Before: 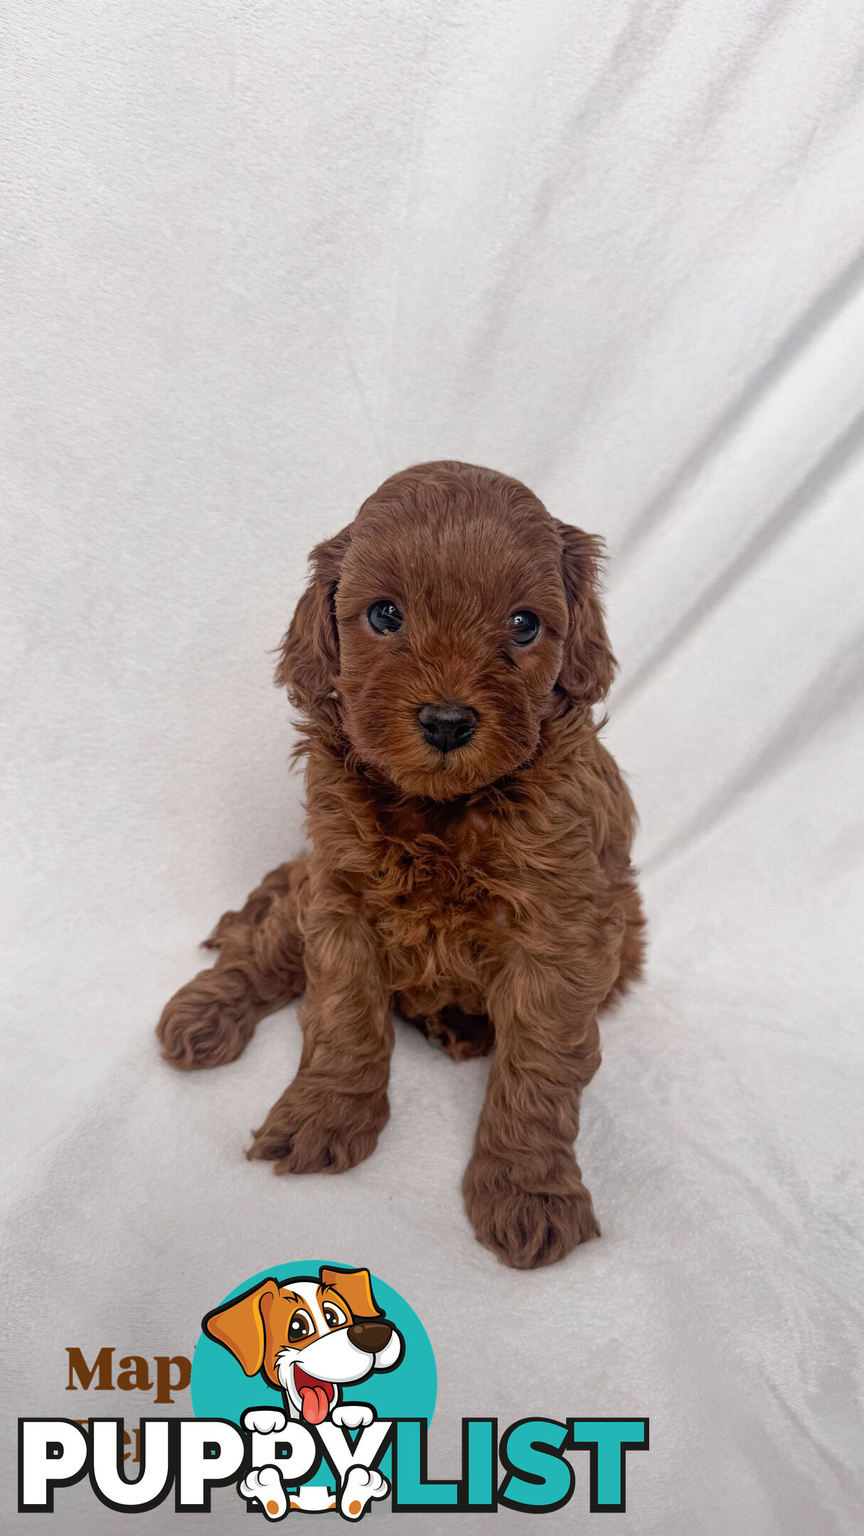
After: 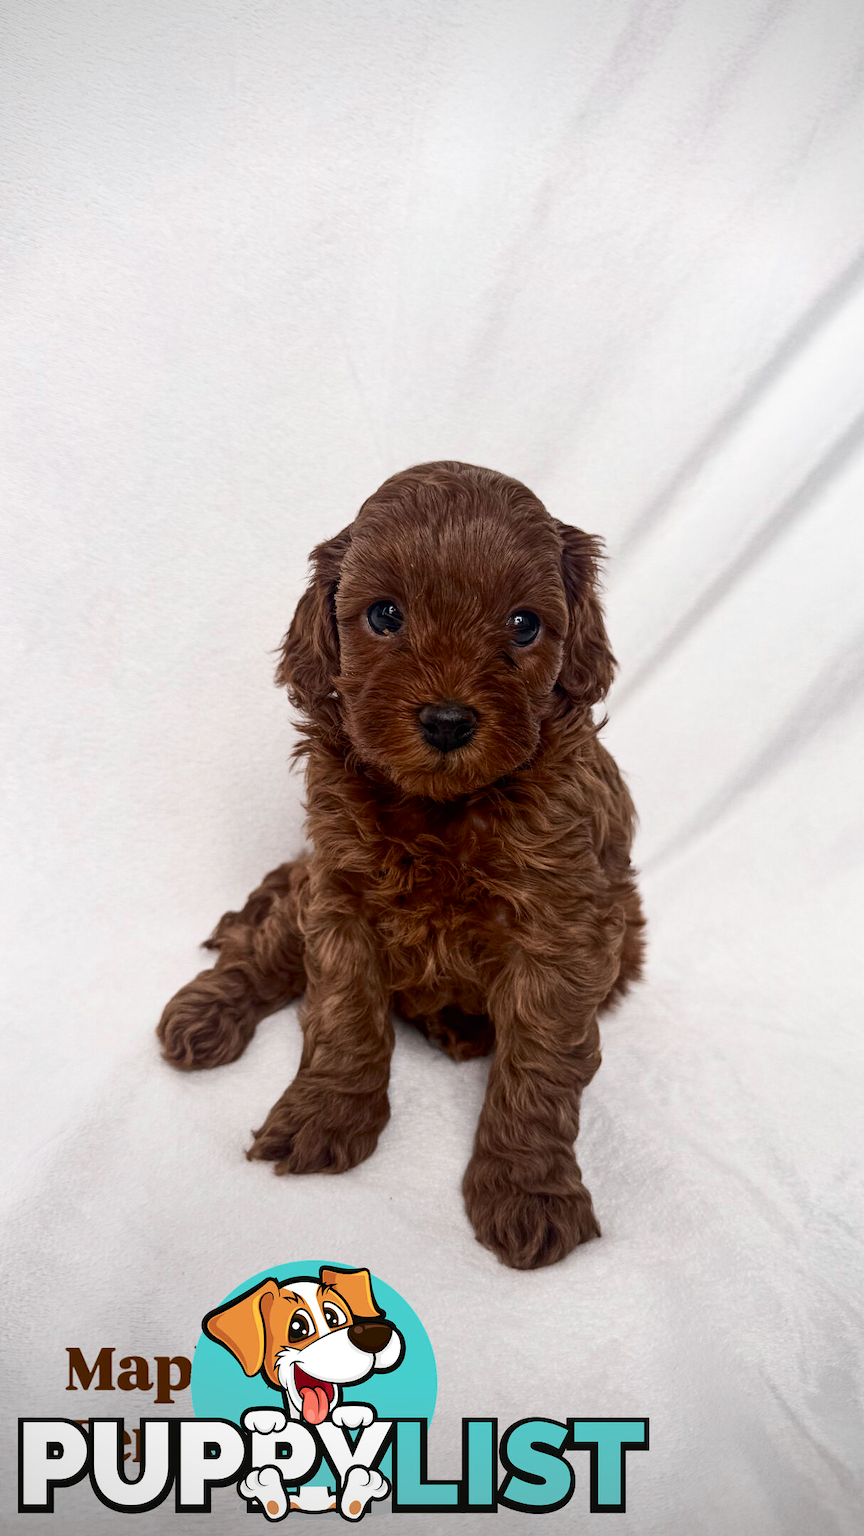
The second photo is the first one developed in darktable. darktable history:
contrast brightness saturation: contrast 0.288
vignetting: on, module defaults
